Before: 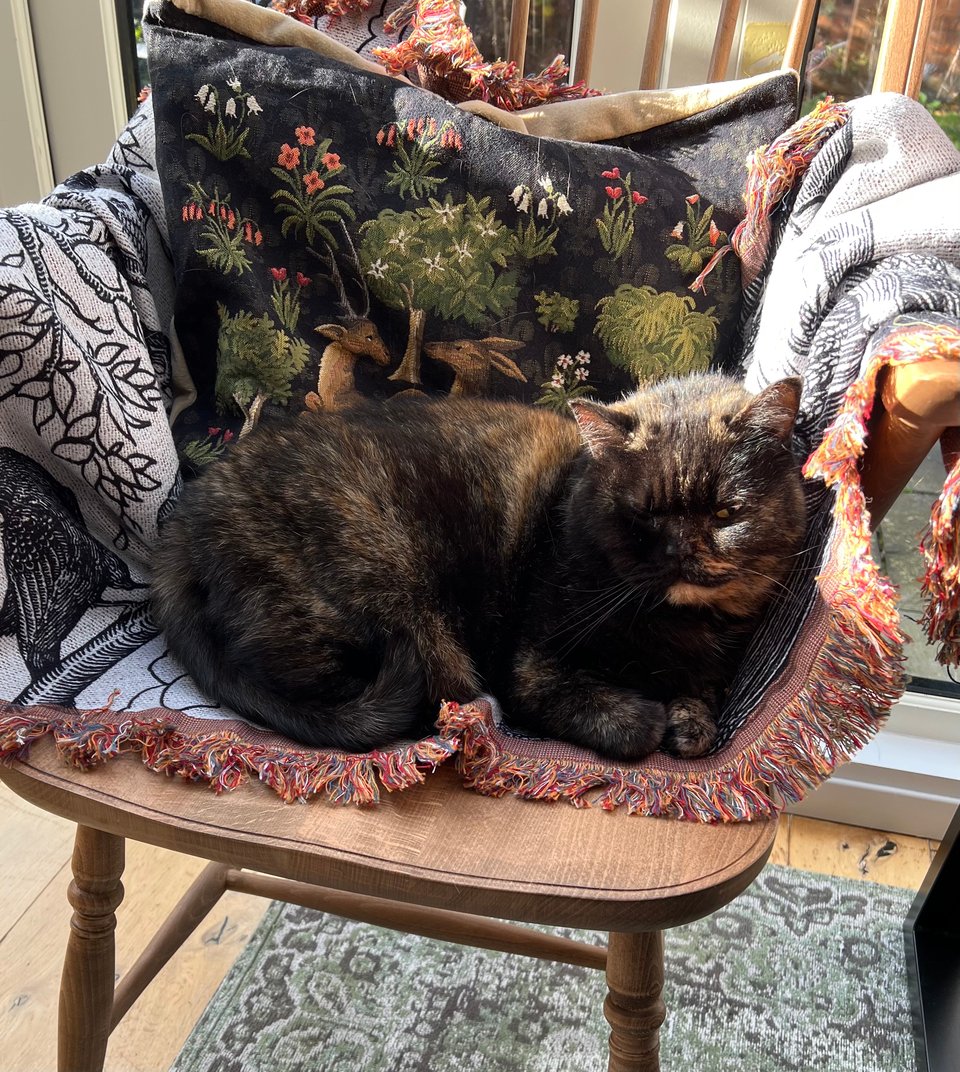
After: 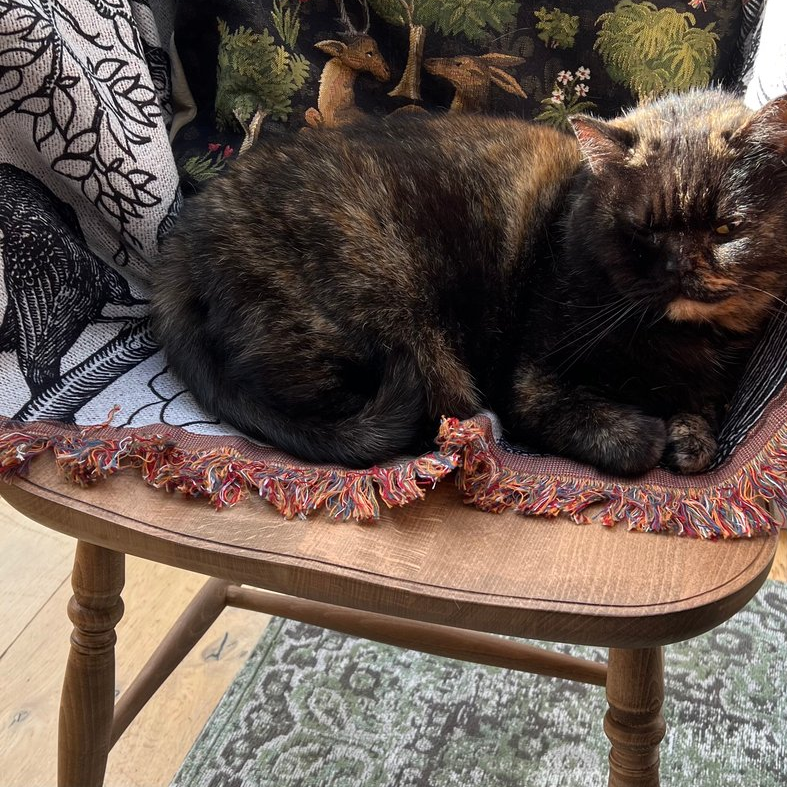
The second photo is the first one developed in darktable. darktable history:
crop: top 26.531%, right 17.959%
tone equalizer: on, module defaults
